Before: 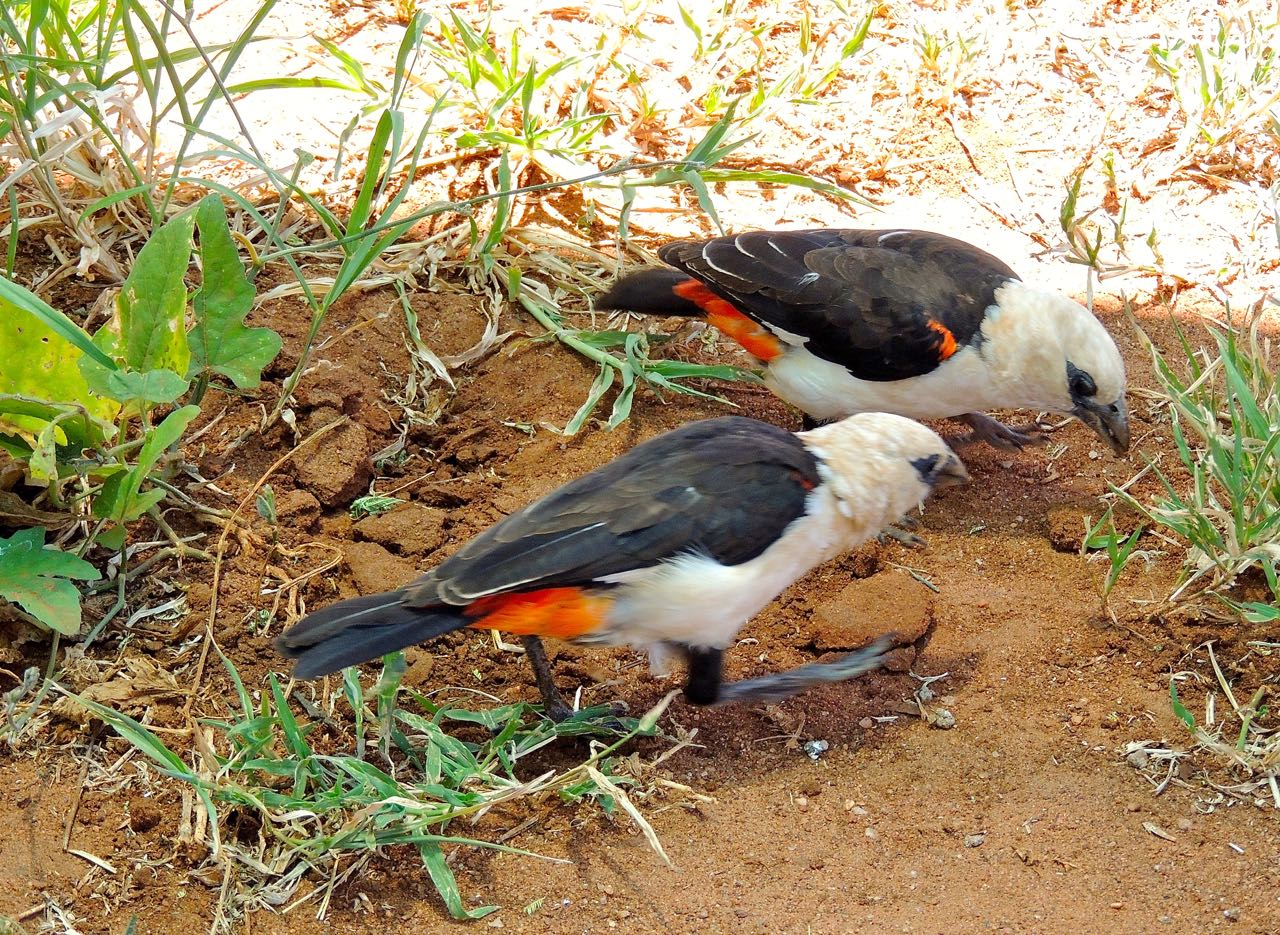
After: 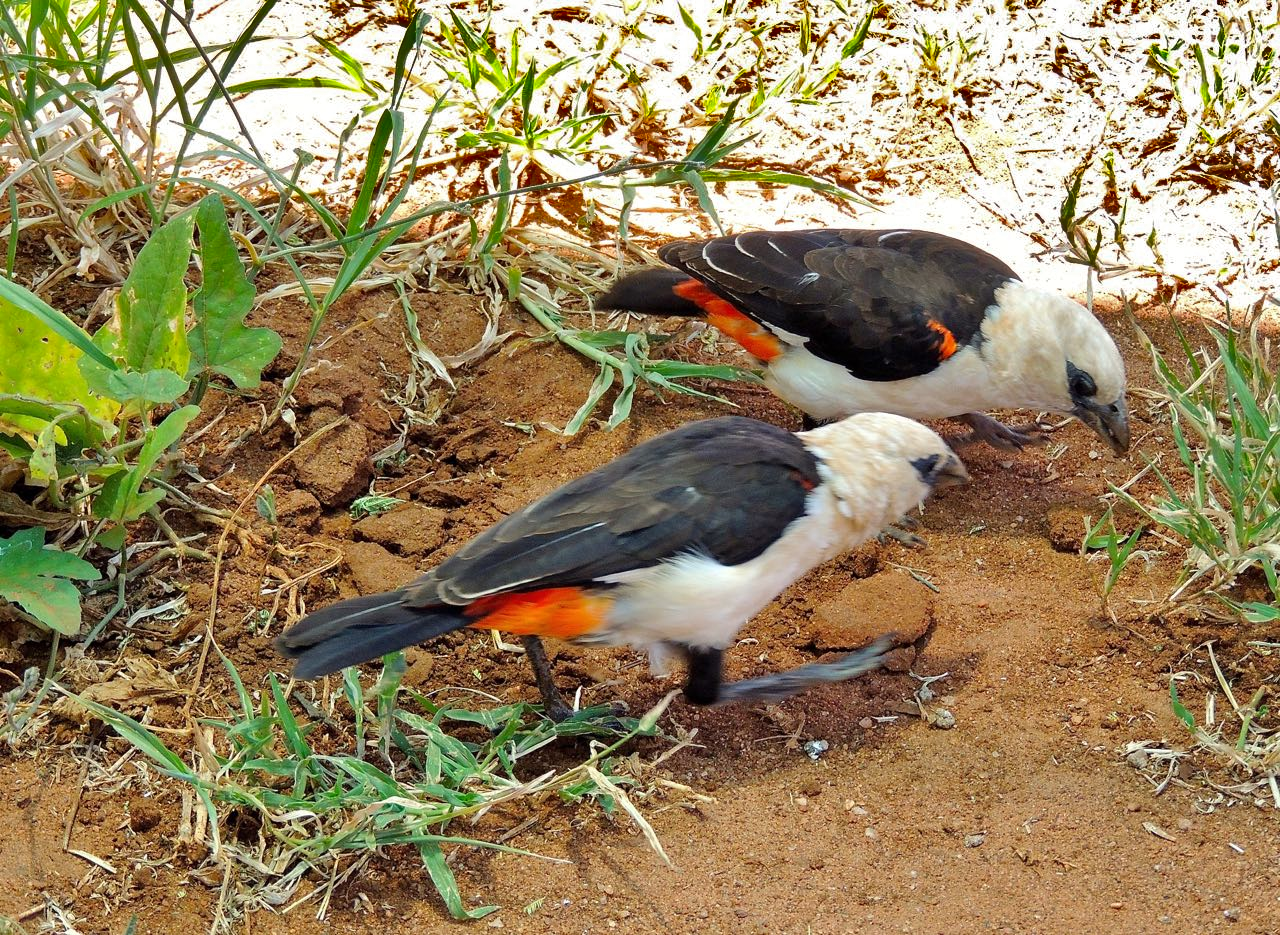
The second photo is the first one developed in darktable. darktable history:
shadows and highlights: radius 108.92, shadows 41.06, highlights -71.48, low approximation 0.01, soften with gaussian
